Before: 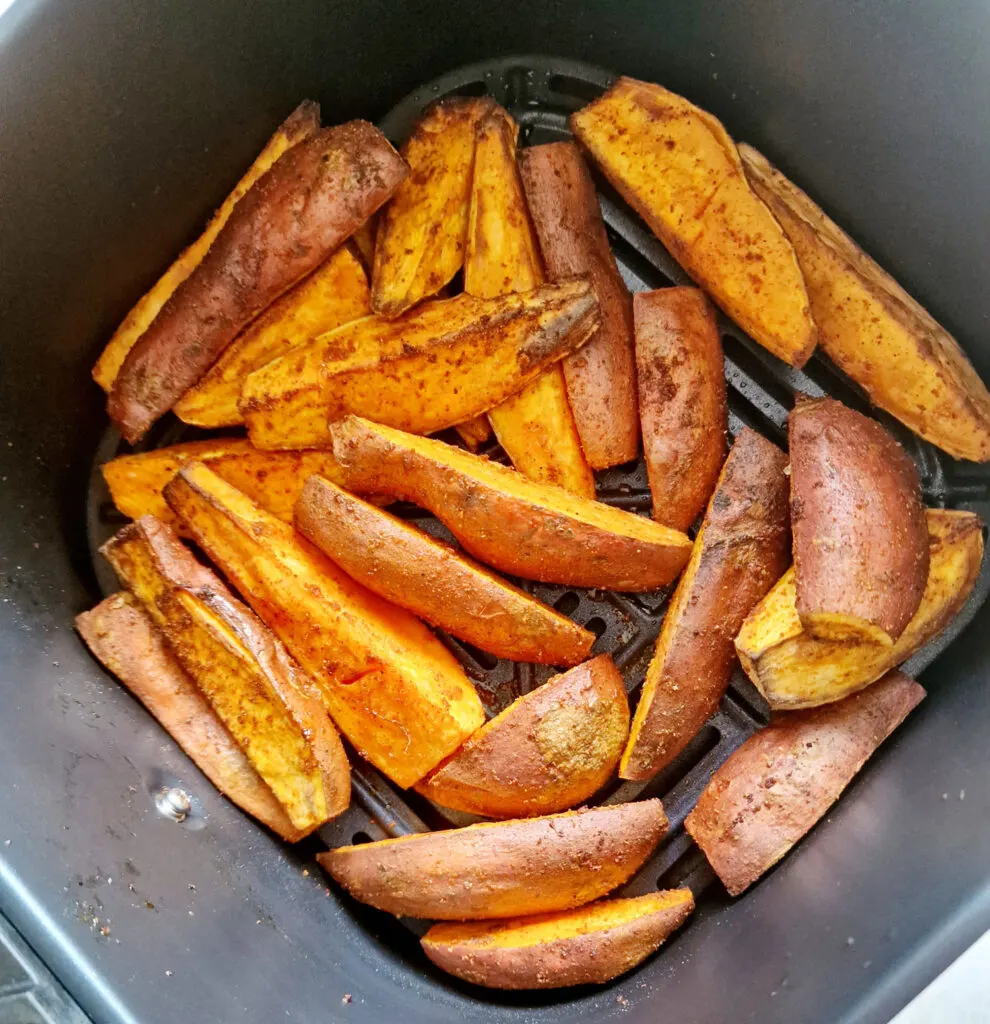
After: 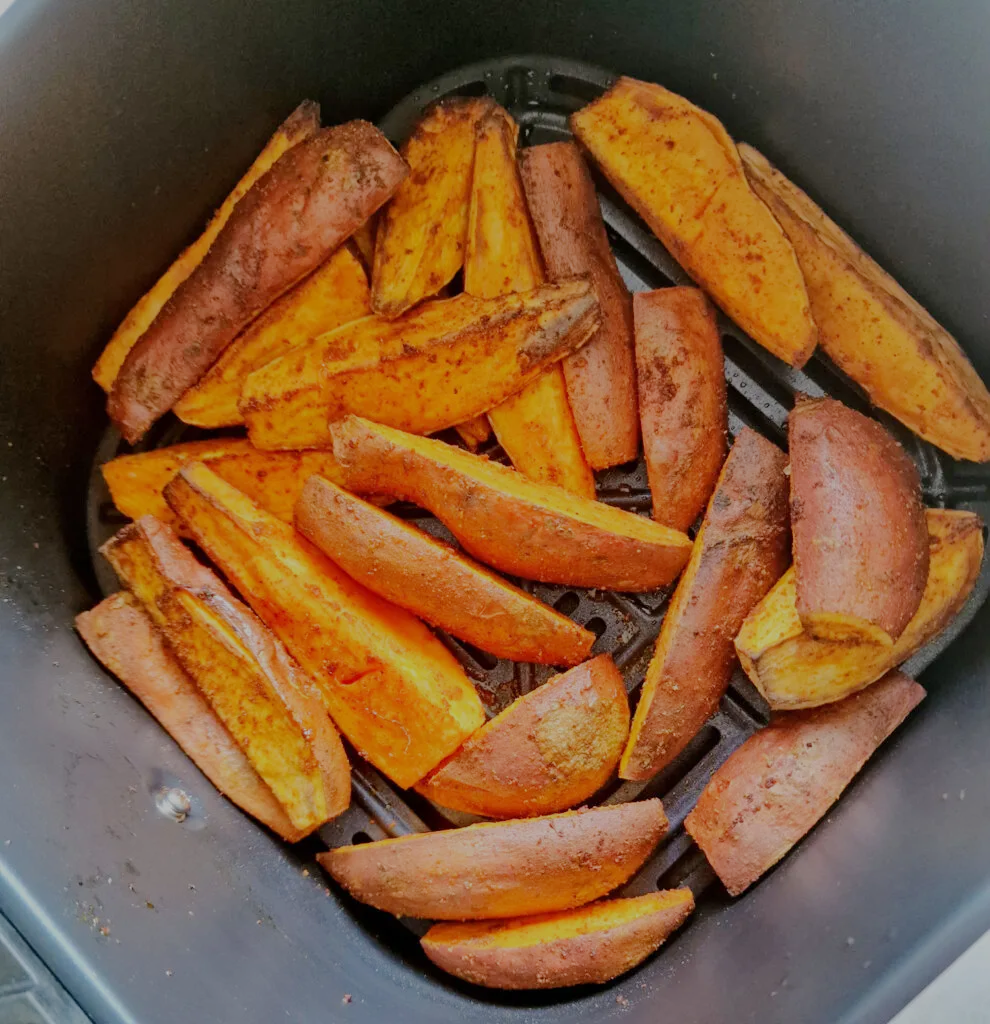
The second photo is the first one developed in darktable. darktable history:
tone equalizer: -8 EV -0.036 EV, -7 EV 0.038 EV, -6 EV -0.006 EV, -5 EV 0.007 EV, -4 EV -0.037 EV, -3 EV -0.237 EV, -2 EV -0.682 EV, -1 EV -0.962 EV, +0 EV -0.984 EV, edges refinement/feathering 500, mask exposure compensation -1.57 EV, preserve details no
